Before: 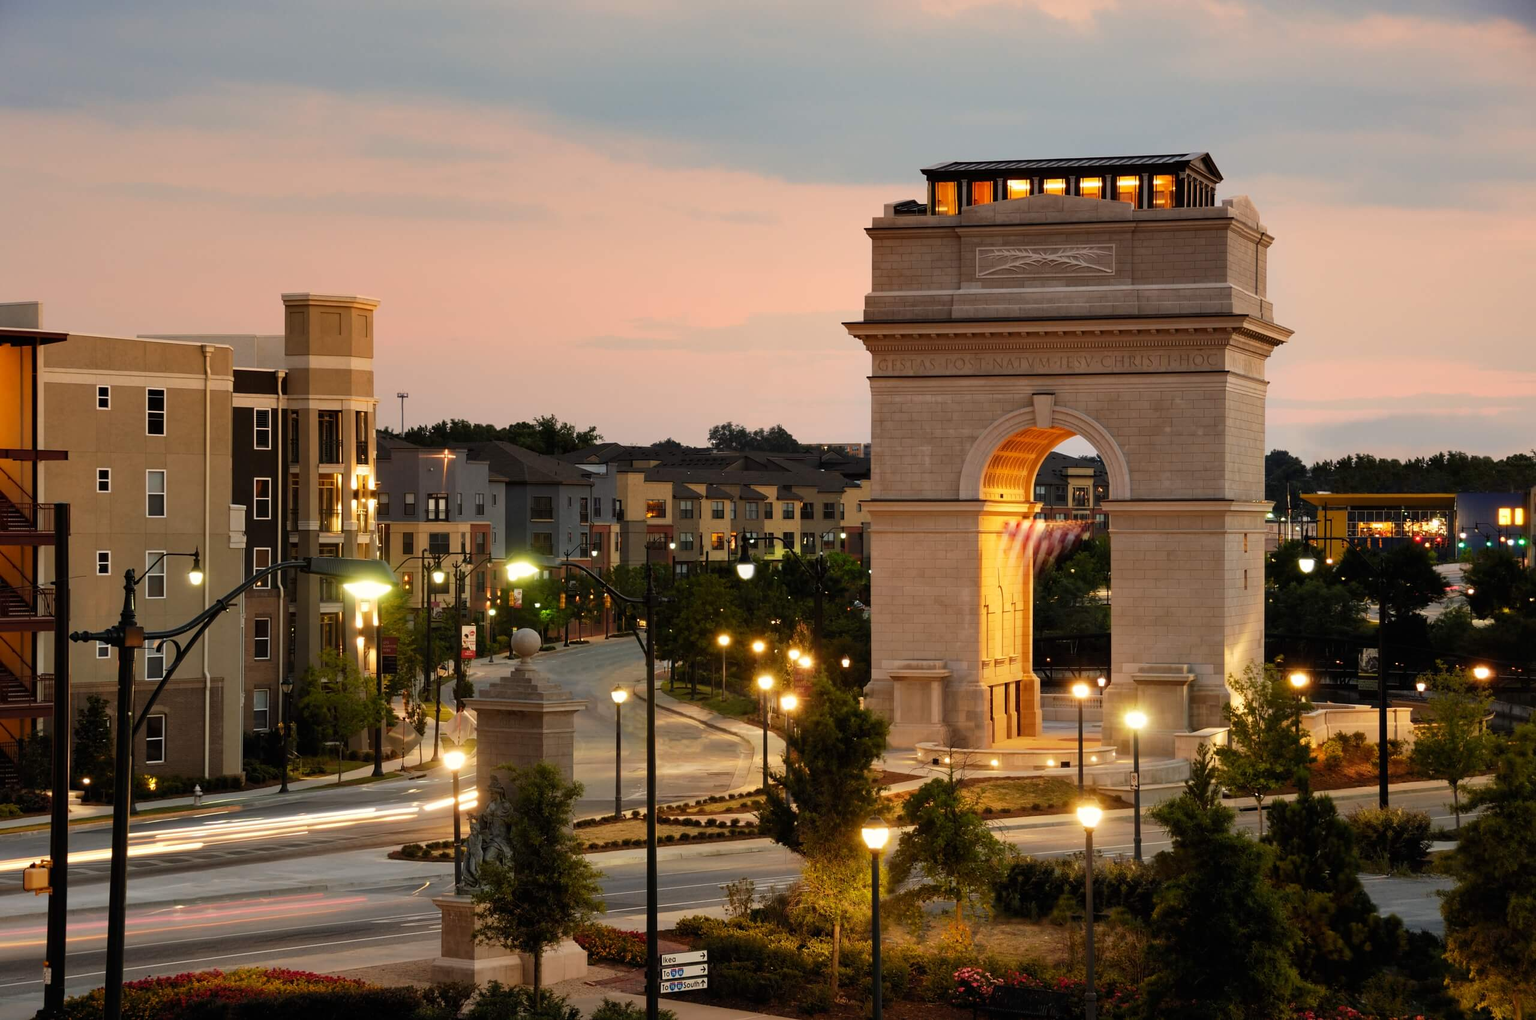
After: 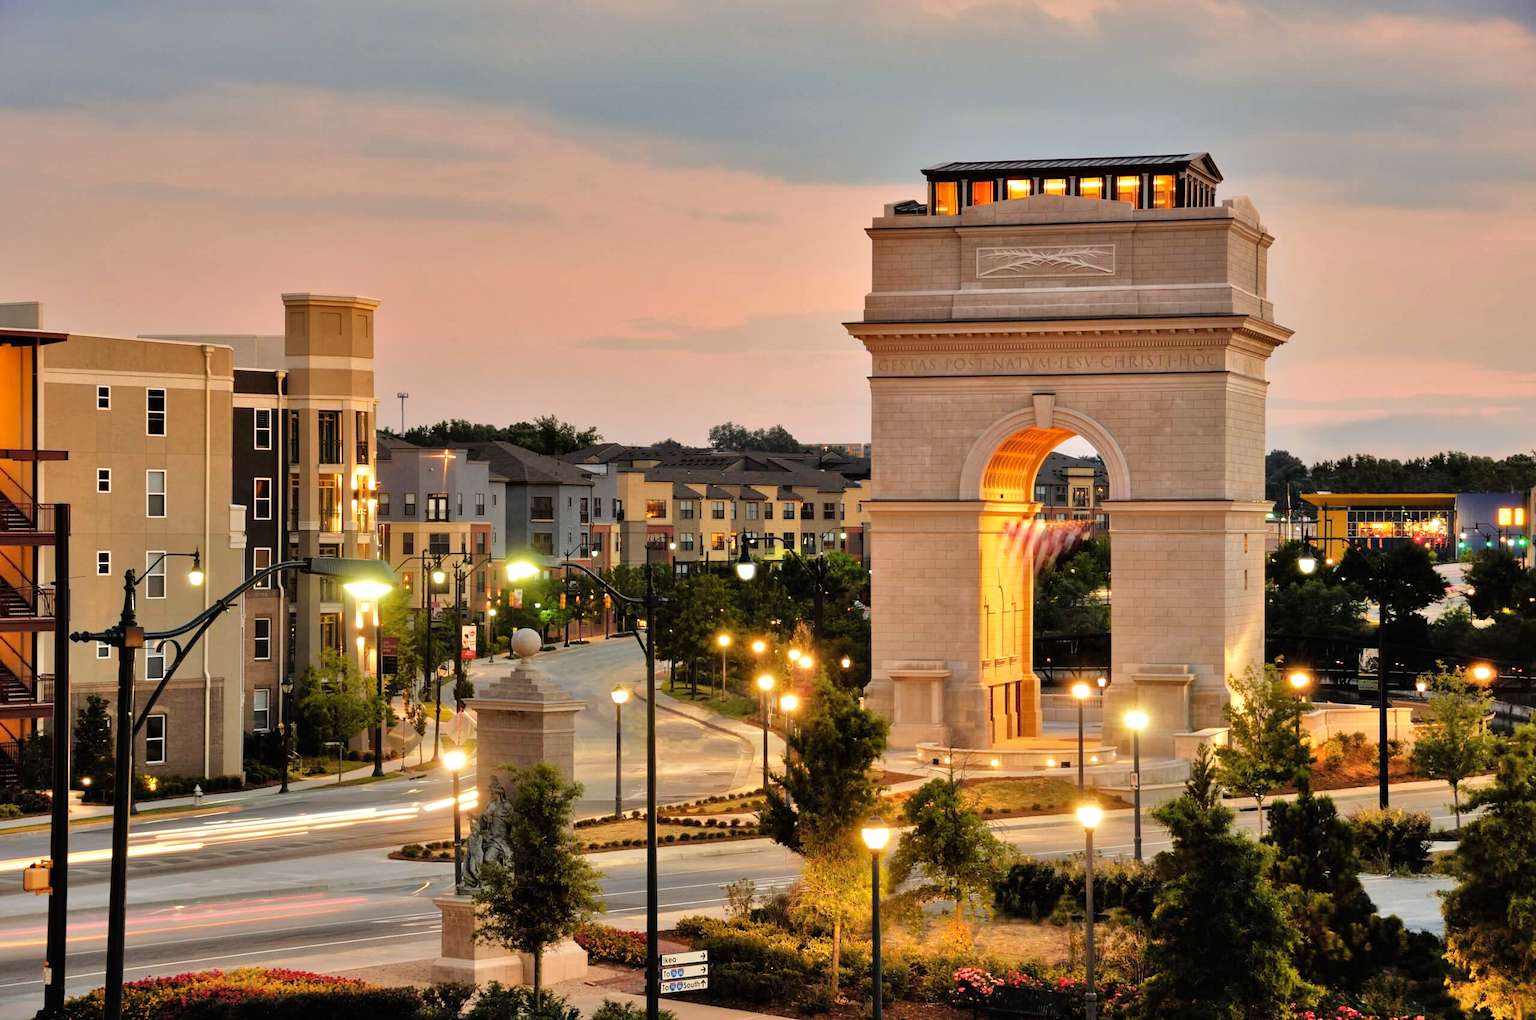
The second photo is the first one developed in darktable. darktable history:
shadows and highlights: shadows 52.42, soften with gaussian
tone equalizer: -7 EV 0.15 EV, -6 EV 0.6 EV, -5 EV 1.15 EV, -4 EV 1.33 EV, -3 EV 1.15 EV, -2 EV 0.6 EV, -1 EV 0.15 EV, mask exposure compensation -0.5 EV
